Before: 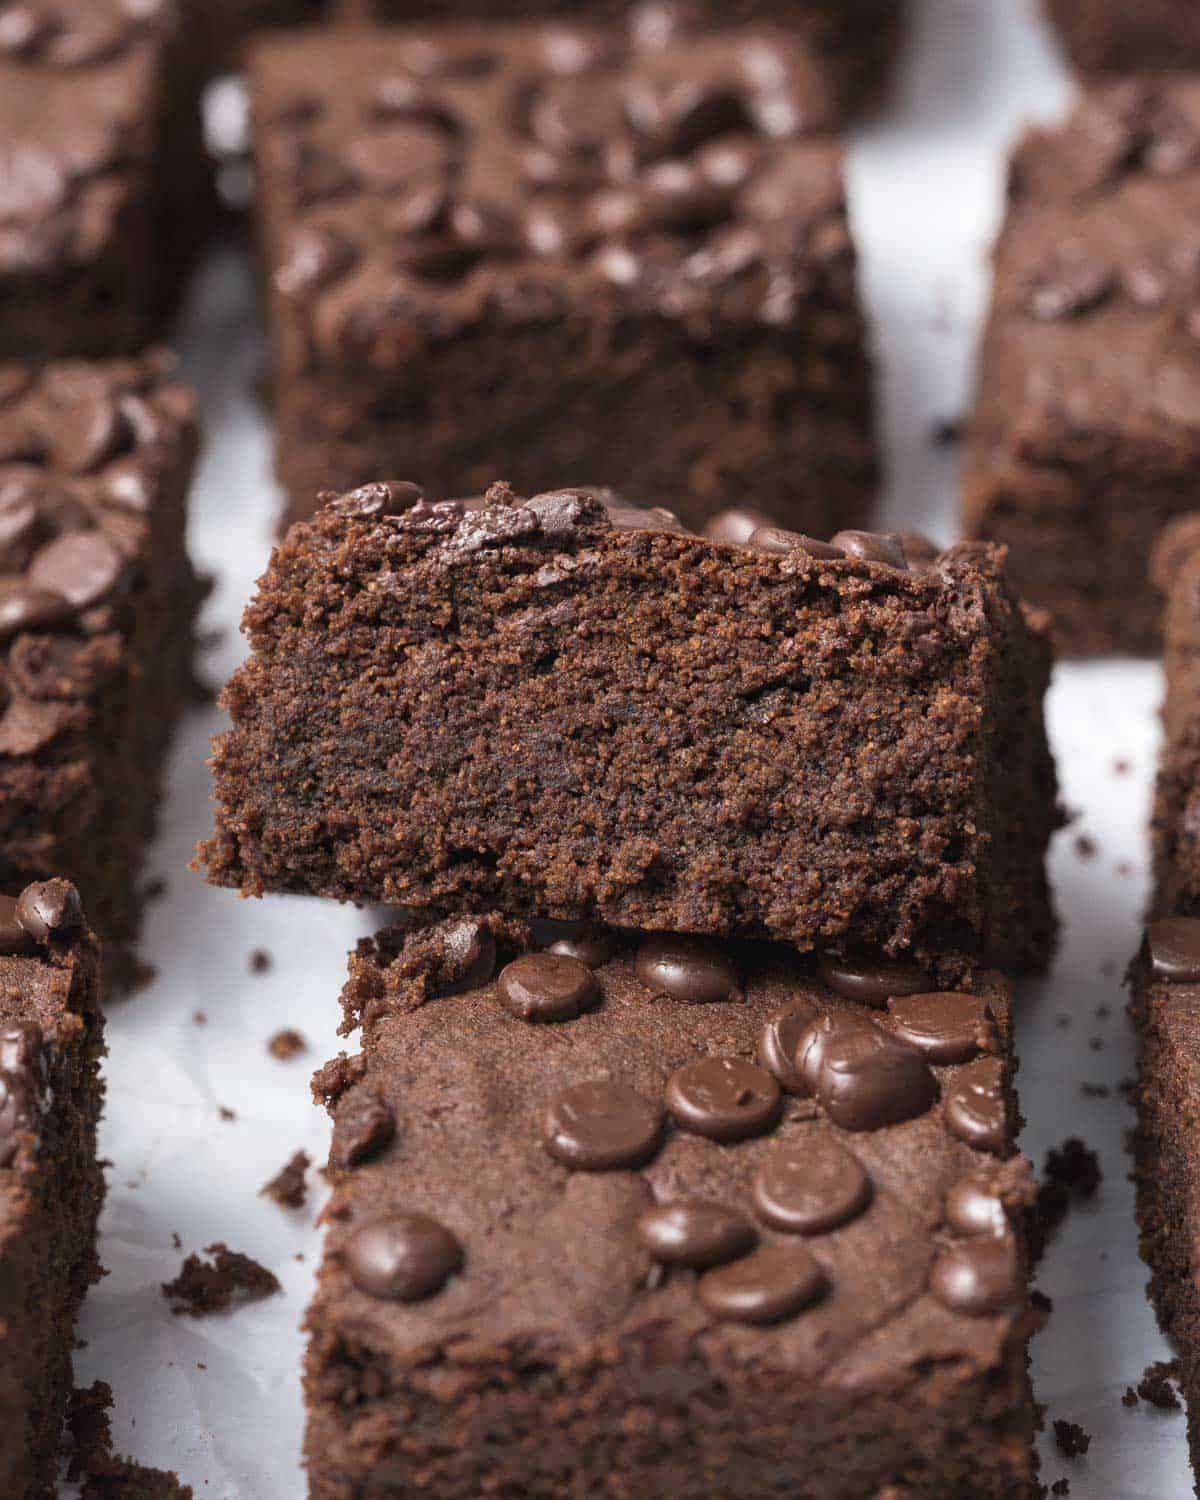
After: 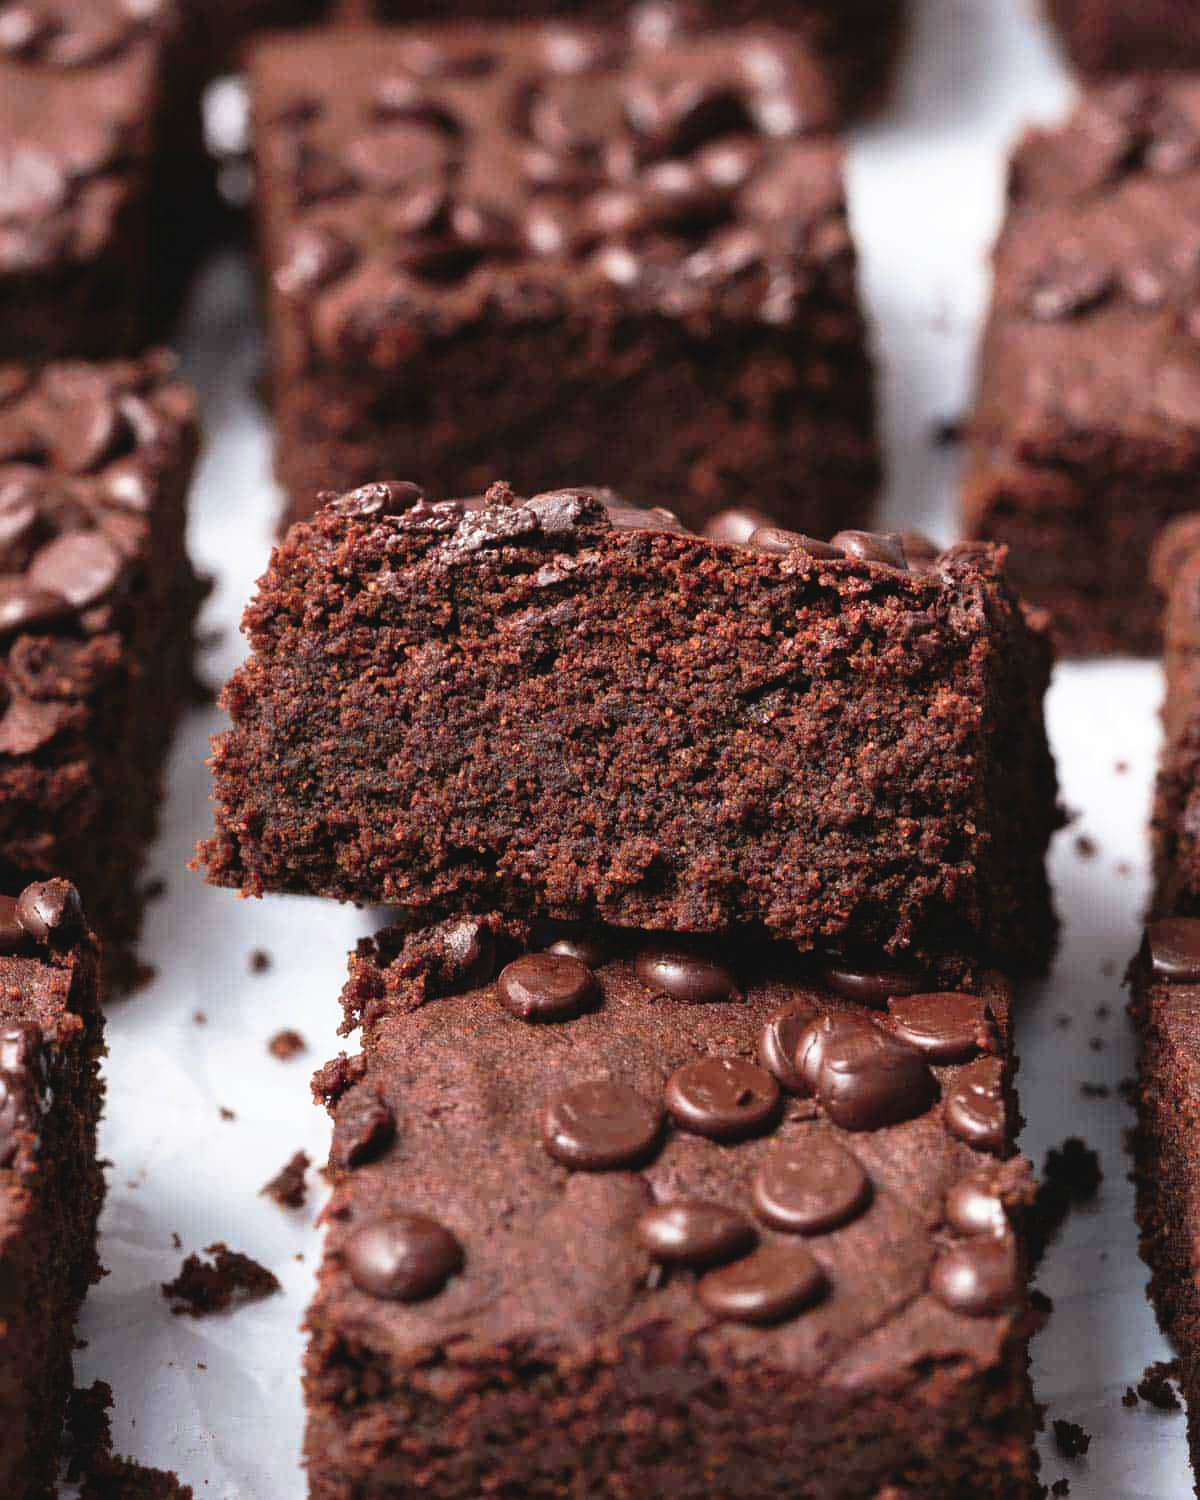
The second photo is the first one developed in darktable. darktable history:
color zones: curves: ch1 [(0.263, 0.53) (0.376, 0.287) (0.487, 0.512) (0.748, 0.547) (1, 0.513)]; ch2 [(0.262, 0.45) (0.751, 0.477)], mix 31.98%
tone curve: curves: ch0 [(0, 0) (0.003, 0.047) (0.011, 0.047) (0.025, 0.047) (0.044, 0.049) (0.069, 0.051) (0.1, 0.062) (0.136, 0.086) (0.177, 0.125) (0.224, 0.178) (0.277, 0.246) (0.335, 0.324) (0.399, 0.407) (0.468, 0.48) (0.543, 0.57) (0.623, 0.675) (0.709, 0.772) (0.801, 0.876) (0.898, 0.963) (1, 1)], preserve colors none
